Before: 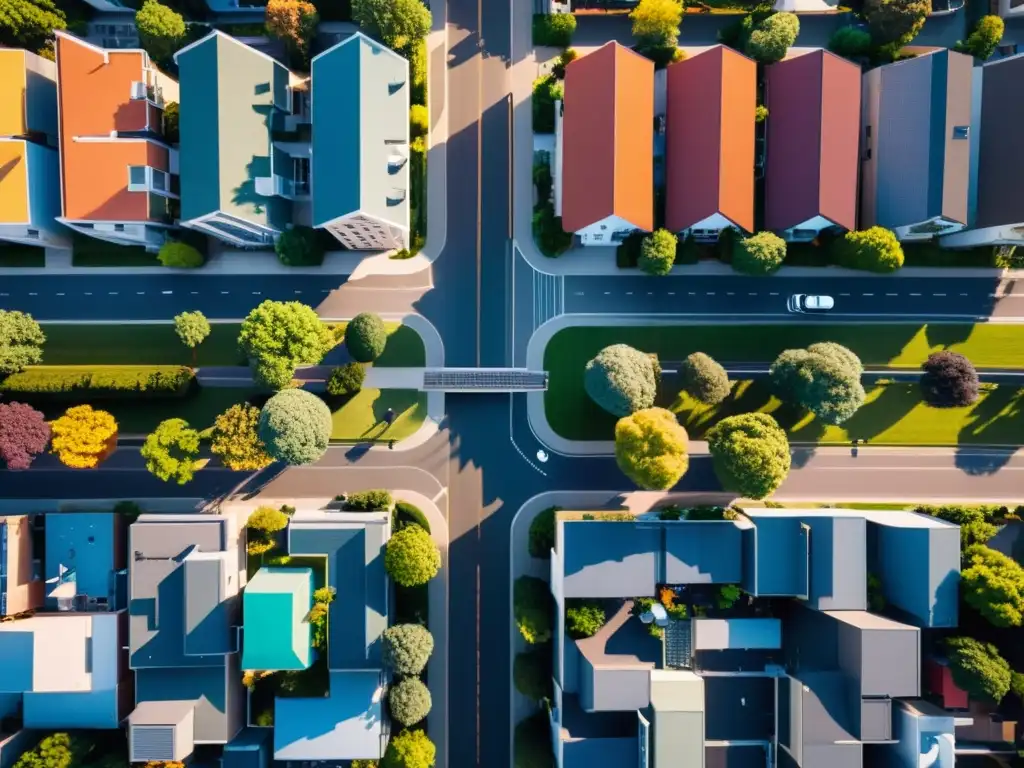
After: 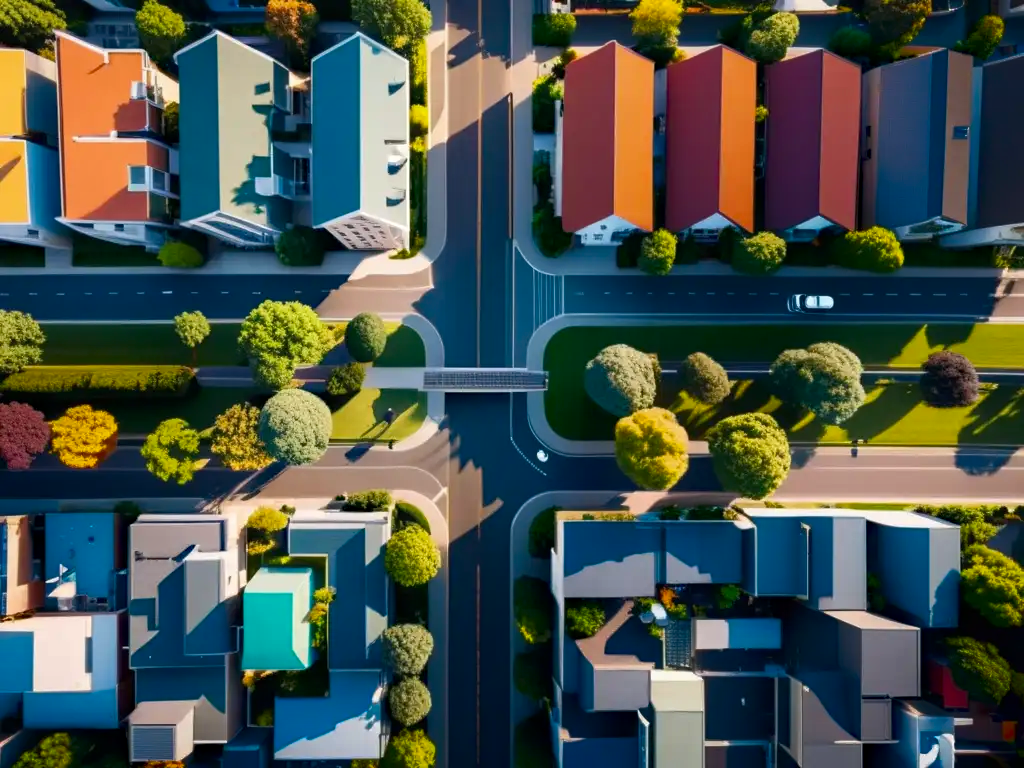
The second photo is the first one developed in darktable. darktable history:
shadows and highlights: shadows -89.12, highlights 91.12, soften with gaussian
haze removal: adaptive false
